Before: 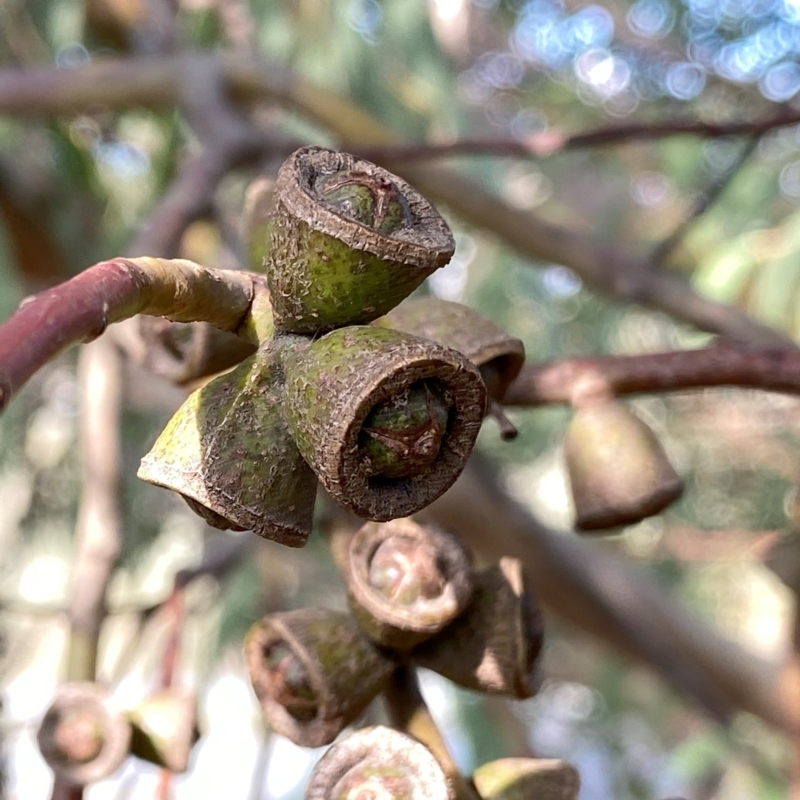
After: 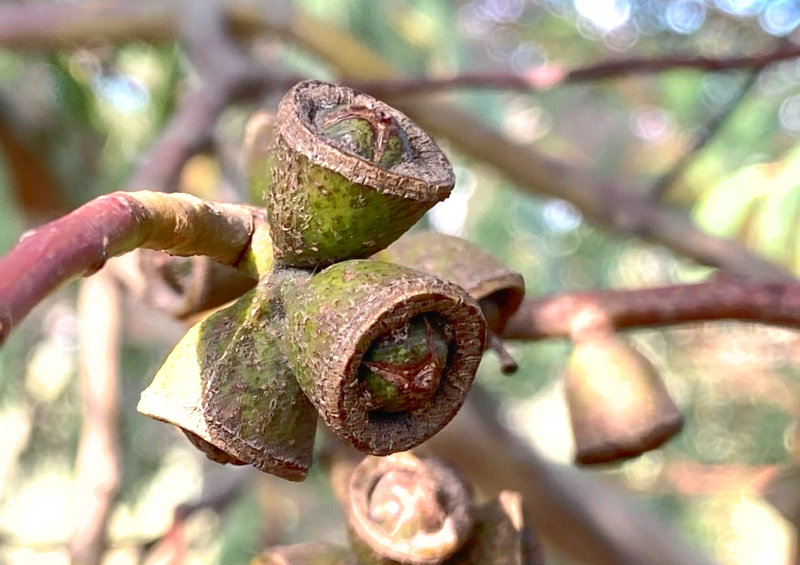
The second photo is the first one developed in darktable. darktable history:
crop and rotate: top 8.293%, bottom 20.996%
exposure: exposure 0.6 EV, compensate highlight preservation false
tone curve: curves: ch0 [(0, 0.01) (0.037, 0.032) (0.131, 0.108) (0.275, 0.258) (0.483, 0.512) (0.61, 0.661) (0.696, 0.742) (0.792, 0.834) (0.911, 0.936) (0.997, 0.995)]; ch1 [(0, 0) (0.308, 0.29) (0.425, 0.411) (0.503, 0.502) (0.551, 0.563) (0.683, 0.706) (0.746, 0.77) (1, 1)]; ch2 [(0, 0) (0.246, 0.233) (0.36, 0.352) (0.415, 0.415) (0.485, 0.487) (0.502, 0.502) (0.525, 0.523) (0.545, 0.552) (0.587, 0.6) (0.636, 0.652) (0.711, 0.729) (0.845, 0.855) (0.998, 0.977)], color space Lab, independent channels, preserve colors none
shadows and highlights: on, module defaults
